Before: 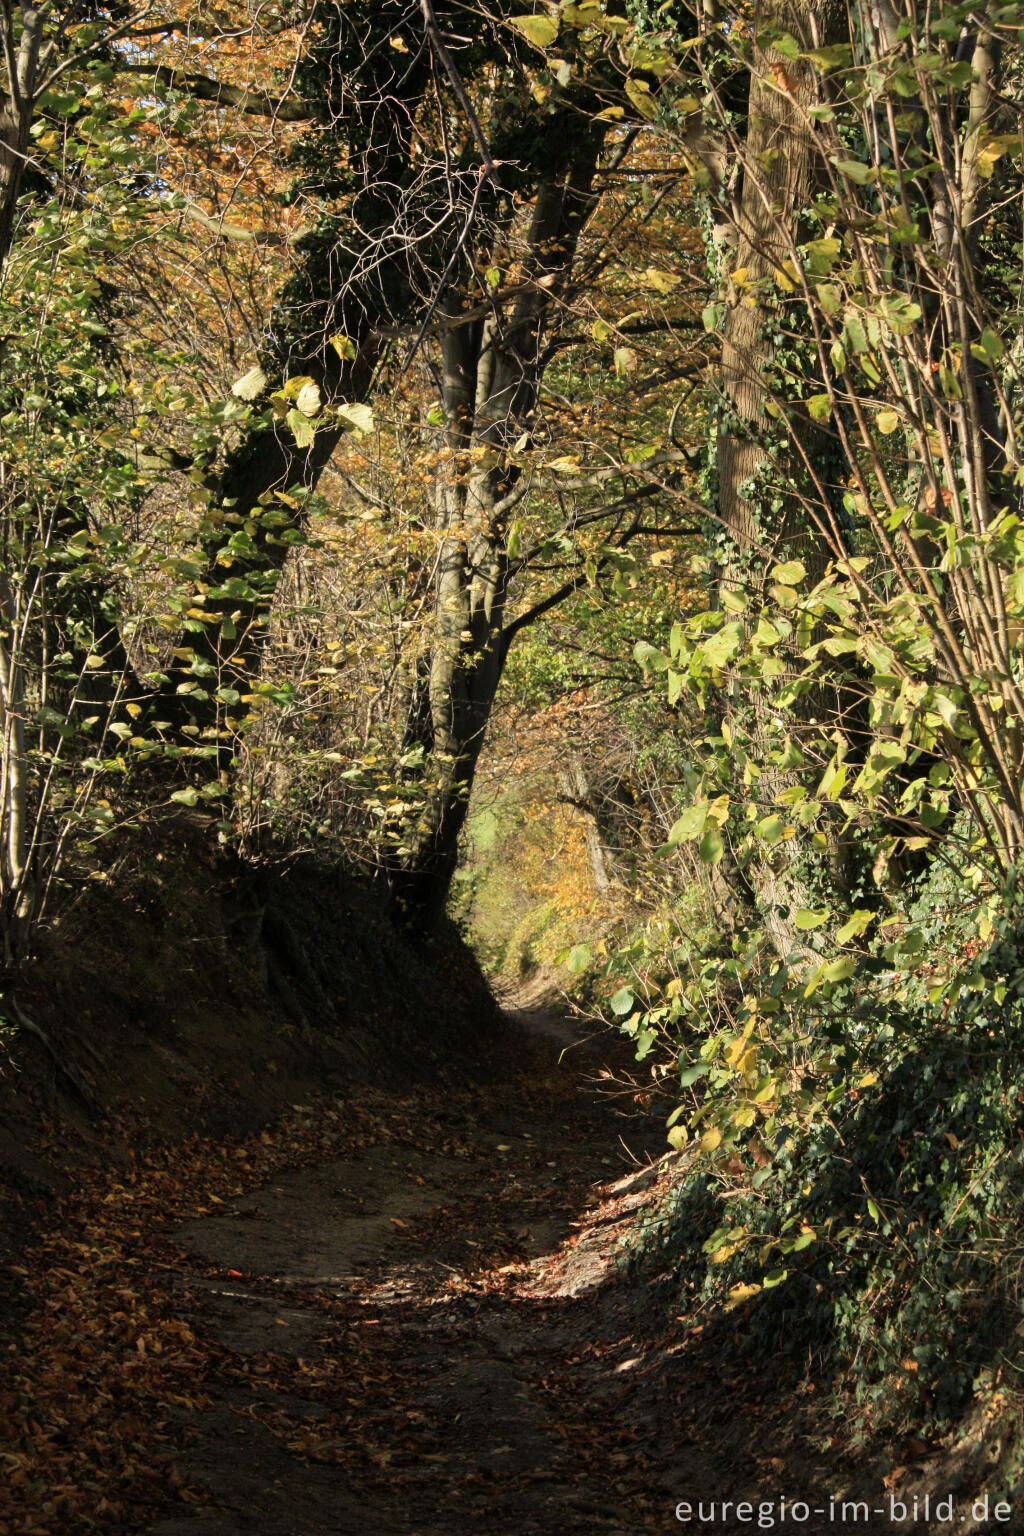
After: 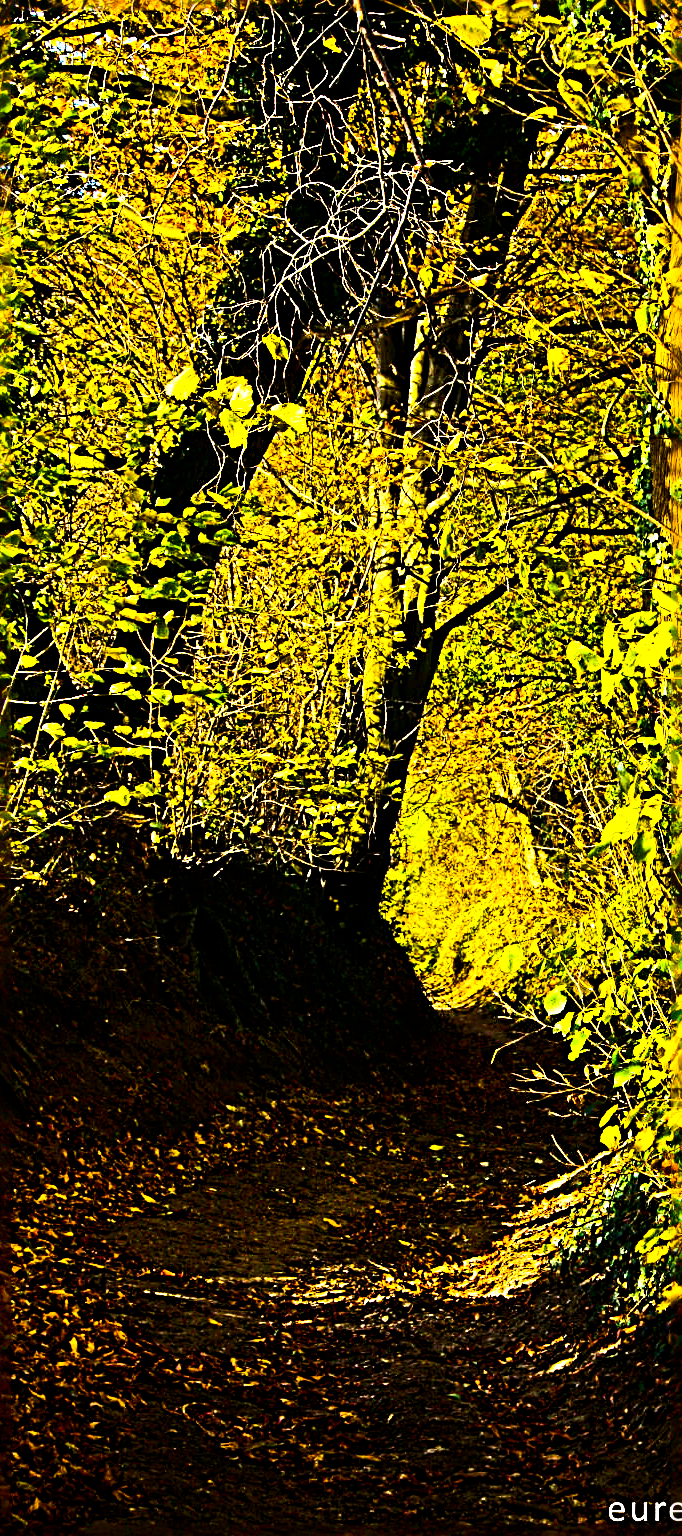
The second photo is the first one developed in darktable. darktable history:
contrast brightness saturation: contrast 0.28
color balance rgb: linear chroma grading › global chroma 20%, perceptual saturation grading › global saturation 65%, perceptual saturation grading › highlights 50%, perceptual saturation grading › shadows 30%, perceptual brilliance grading › global brilliance 12%, perceptual brilliance grading › highlights 15%, global vibrance 20%
sharpen: radius 4.001, amount 2
crop and rotate: left 6.617%, right 26.717%
